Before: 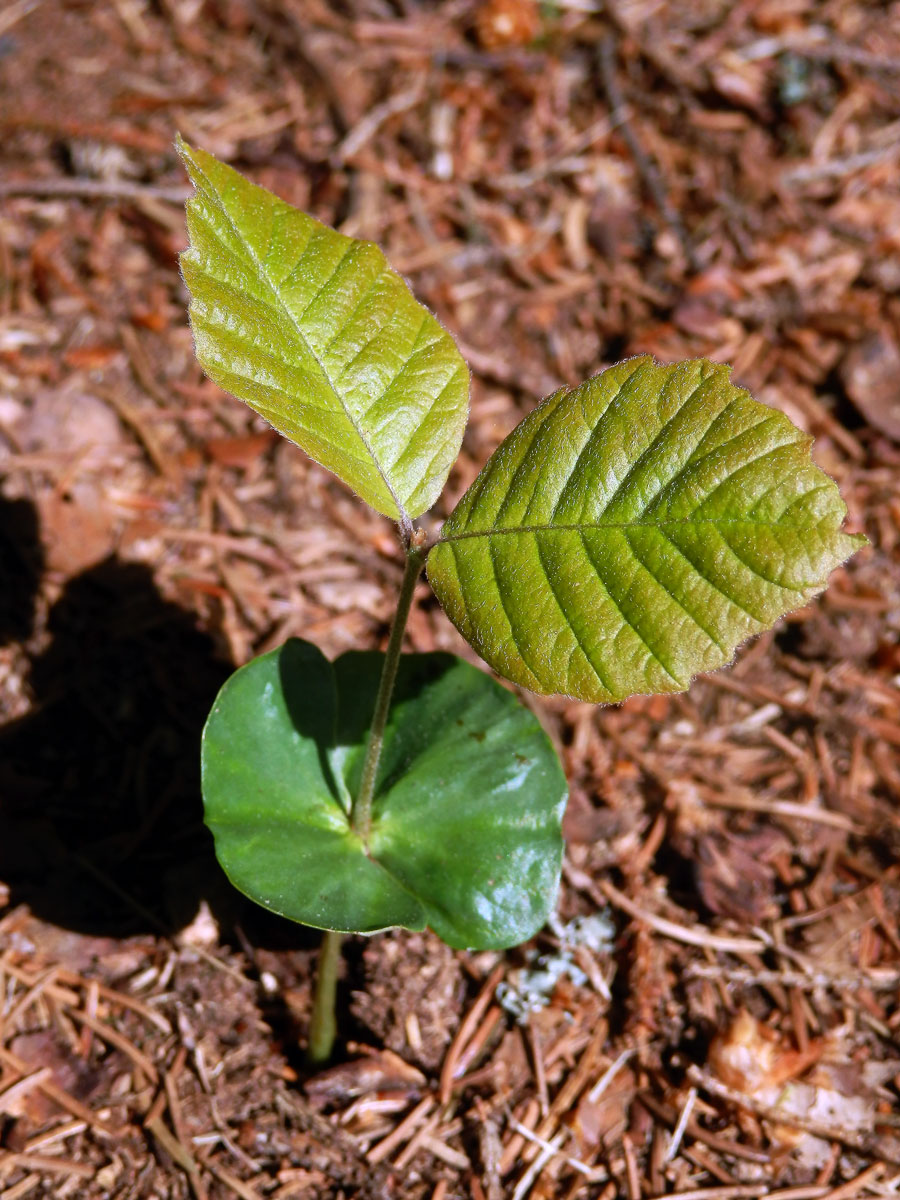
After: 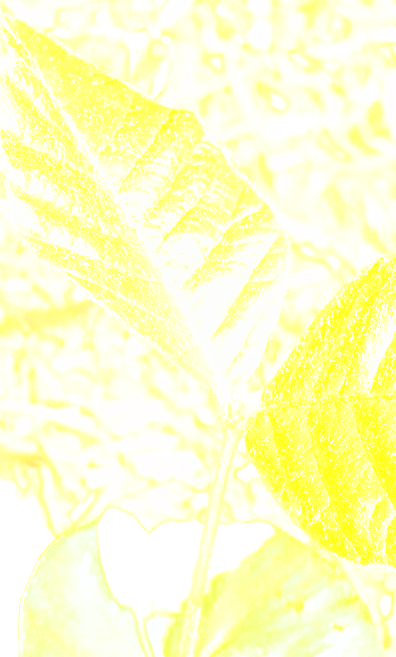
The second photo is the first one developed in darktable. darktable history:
crop: left 20.248%, top 10.86%, right 35.675%, bottom 34.321%
bloom: size 70%, threshold 25%, strength 70%
rgb levels: mode RGB, independent channels, levels [[0, 0.474, 1], [0, 0.5, 1], [0, 0.5, 1]]
base curve: curves: ch0 [(0, 0) (0.007, 0.004) (0.027, 0.03) (0.046, 0.07) (0.207, 0.54) (0.442, 0.872) (0.673, 0.972) (1, 1)], preserve colors none
exposure: exposure 1.5 EV, compensate highlight preservation false
